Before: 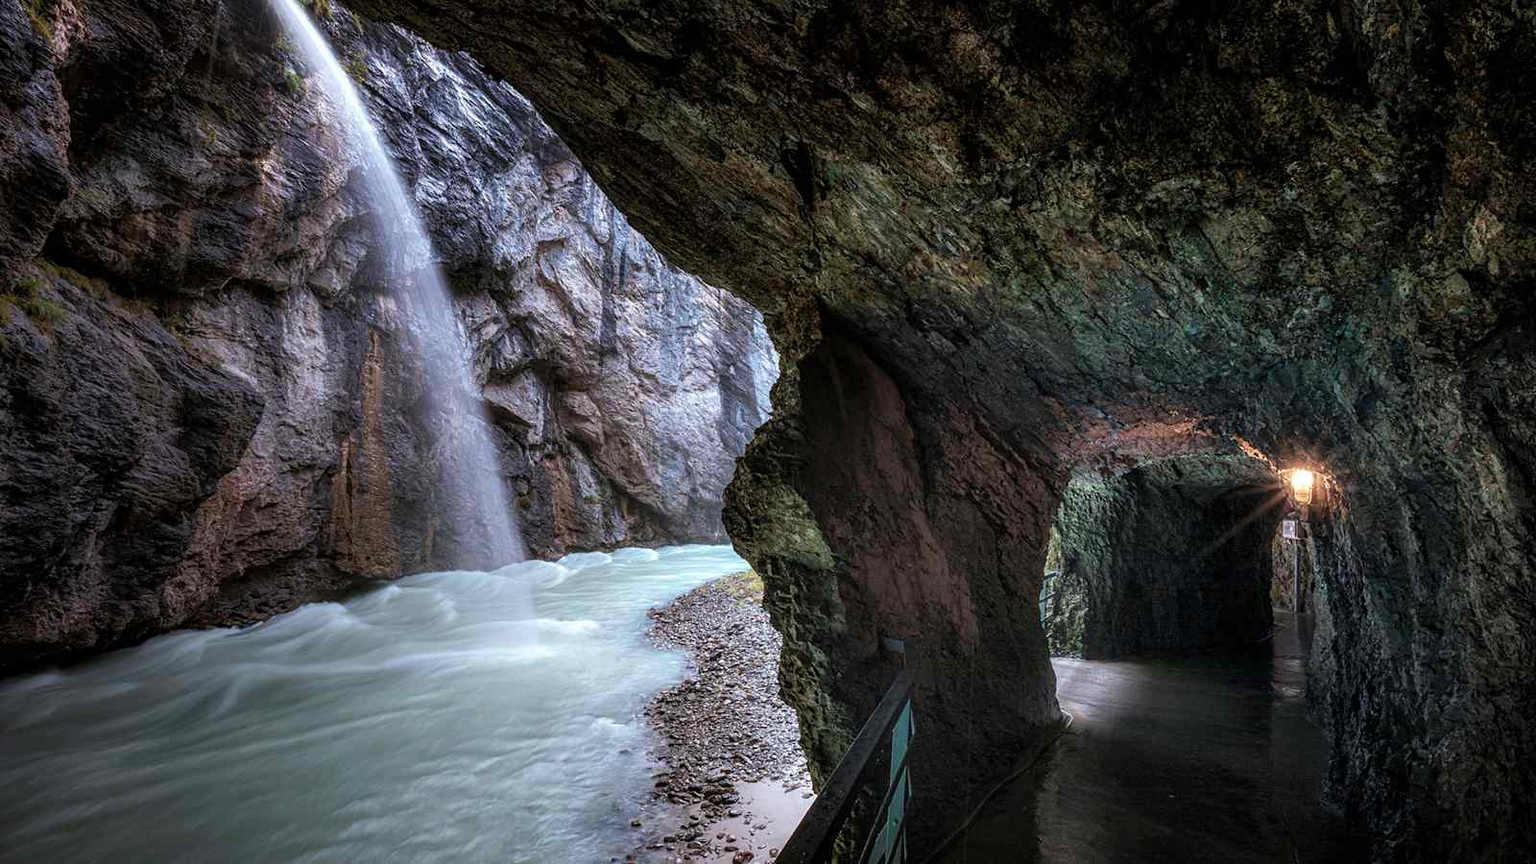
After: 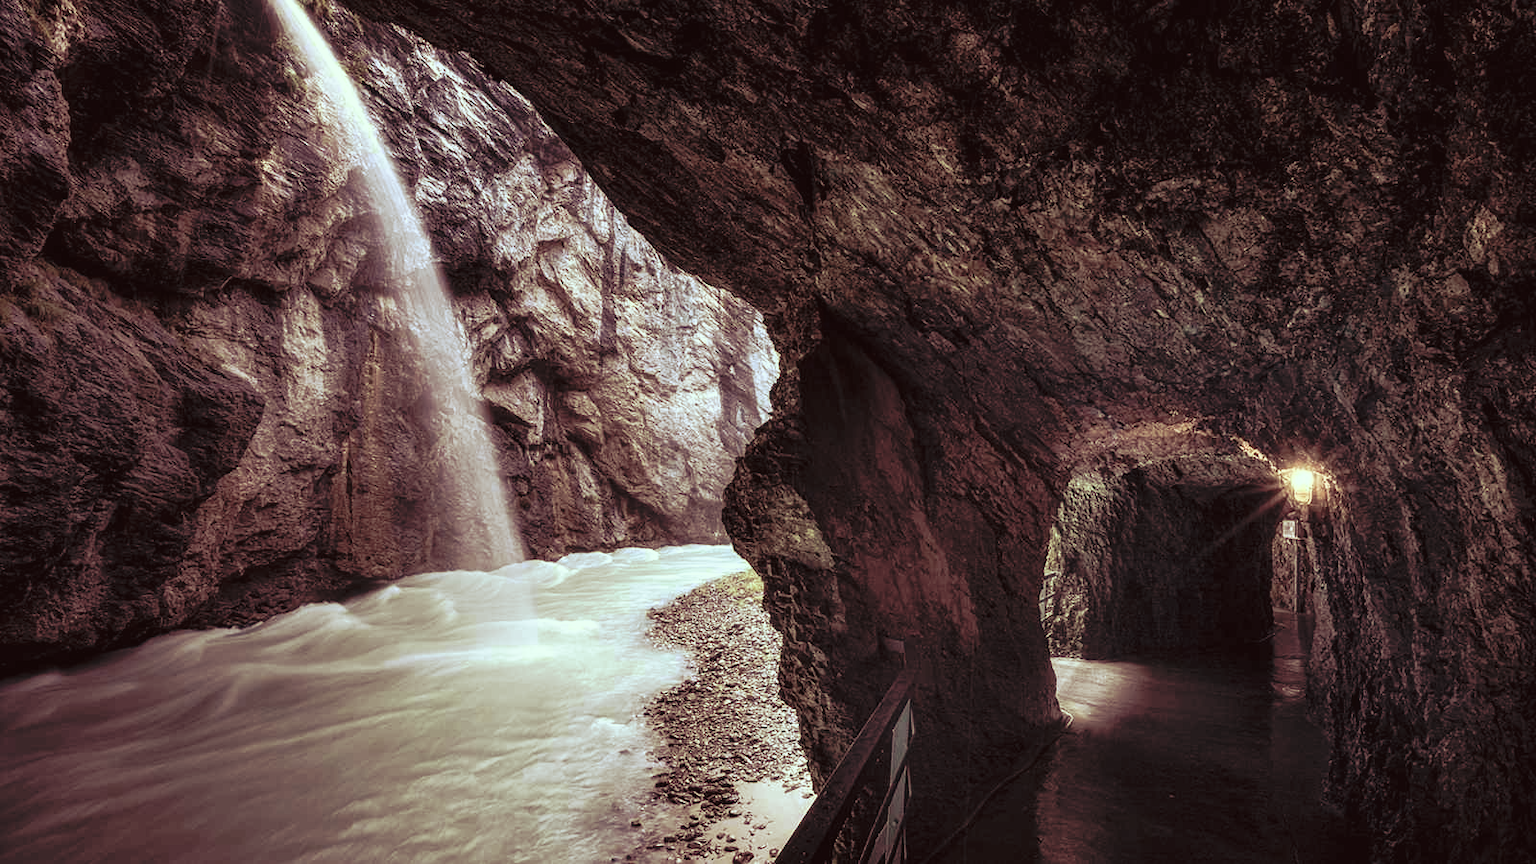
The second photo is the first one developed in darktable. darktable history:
tone curve: curves: ch0 [(0, 0) (0.003, 0.009) (0.011, 0.019) (0.025, 0.034) (0.044, 0.057) (0.069, 0.082) (0.1, 0.104) (0.136, 0.131) (0.177, 0.165) (0.224, 0.212) (0.277, 0.279) (0.335, 0.342) (0.399, 0.401) (0.468, 0.477) (0.543, 0.572) (0.623, 0.675) (0.709, 0.772) (0.801, 0.85) (0.898, 0.942) (1, 1)], preserve colors none
color look up table: target L [98.2, 97.33, 85.23, 87.74, 77.54, 74.15, 68.08, 64.62, 56.73, 56.38, 28.77, 200.87, 97.03, 89.61, 85.86, 82.93, 82.19, 76.54, 72.1, 64.43, 56.74, 41.03, 31.9, 38.75, 21.14, 96.96, 89.46, 77.3, 81.76, 69.75, 72.74, 63.98, 57.87, 67.44, 52.44, 35.95, 40.56, 47.05, 53.24, 28.8, 11.95, 87.13, 89.25, 75.84, 75.68, 76.75, 59.44, 32, 4.231], target a [-29.02, -31.21, -17.82, -25.15, -9.535, -38.97, -32, -9.307, -23.45, -0.803, -8.037, 0, -19.82, 4.579, 1.265, 8.558, 4.382, 24.87, 21.23, 43.37, 6.511, 41.04, 14.77, 35.24, 22.23, -19.29, 5.903, -5.442, 16.61, -0.76, 39.67, 10.66, 1.963, 52.28, 30.39, 14.6, 22.11, 2.735, 28, 27, 16.19, -23.46, -5.418, -34.96, -30.82, -18.57, -16.58, 7.215, 1.904], target b [46.96, 67.51, 9.963, 44.41, 48.21, 19.03, 40.49, 19.93, 27.02, 33.4, 6.586, -0.001, 27.92, 9.941, 37.95, 26.19, 51.82, 11.68, 31.44, 19.77, 19.75, 5.64, 18.36, 18.37, 9.307, 13.05, -18.22, 17.05, -15.89, -2.085, -14, 7.715, 13.29, -37.87, -9.749, 7.334, -3.621, -17.81, -51.65, -9.824, 0.641, -22.82, -19.74, 4.585, -7.047, -28.32, 6.11, -5.572, 0.045], num patches 49
